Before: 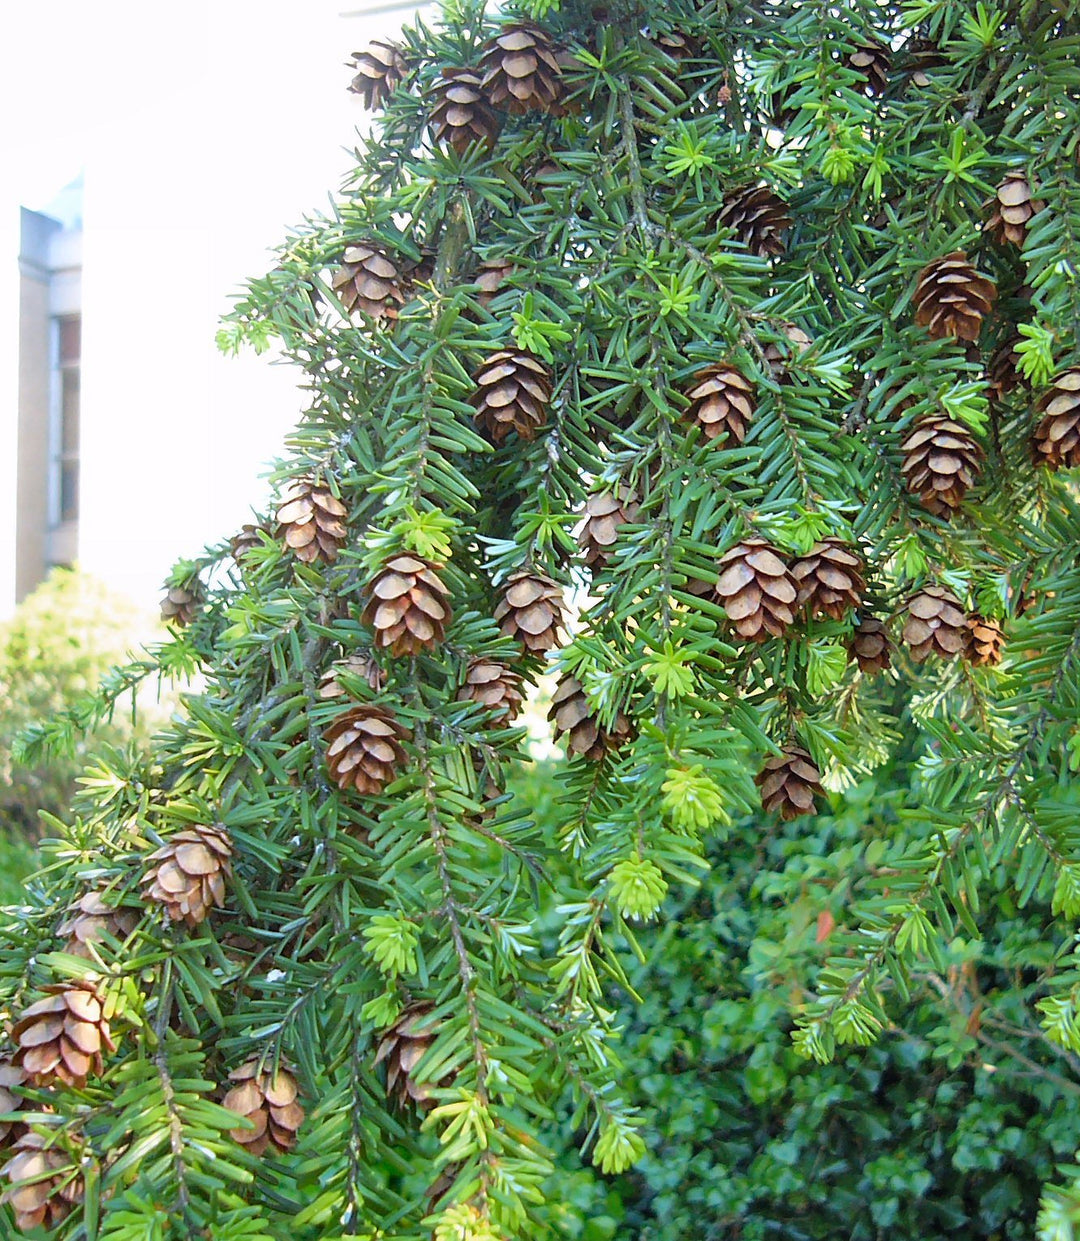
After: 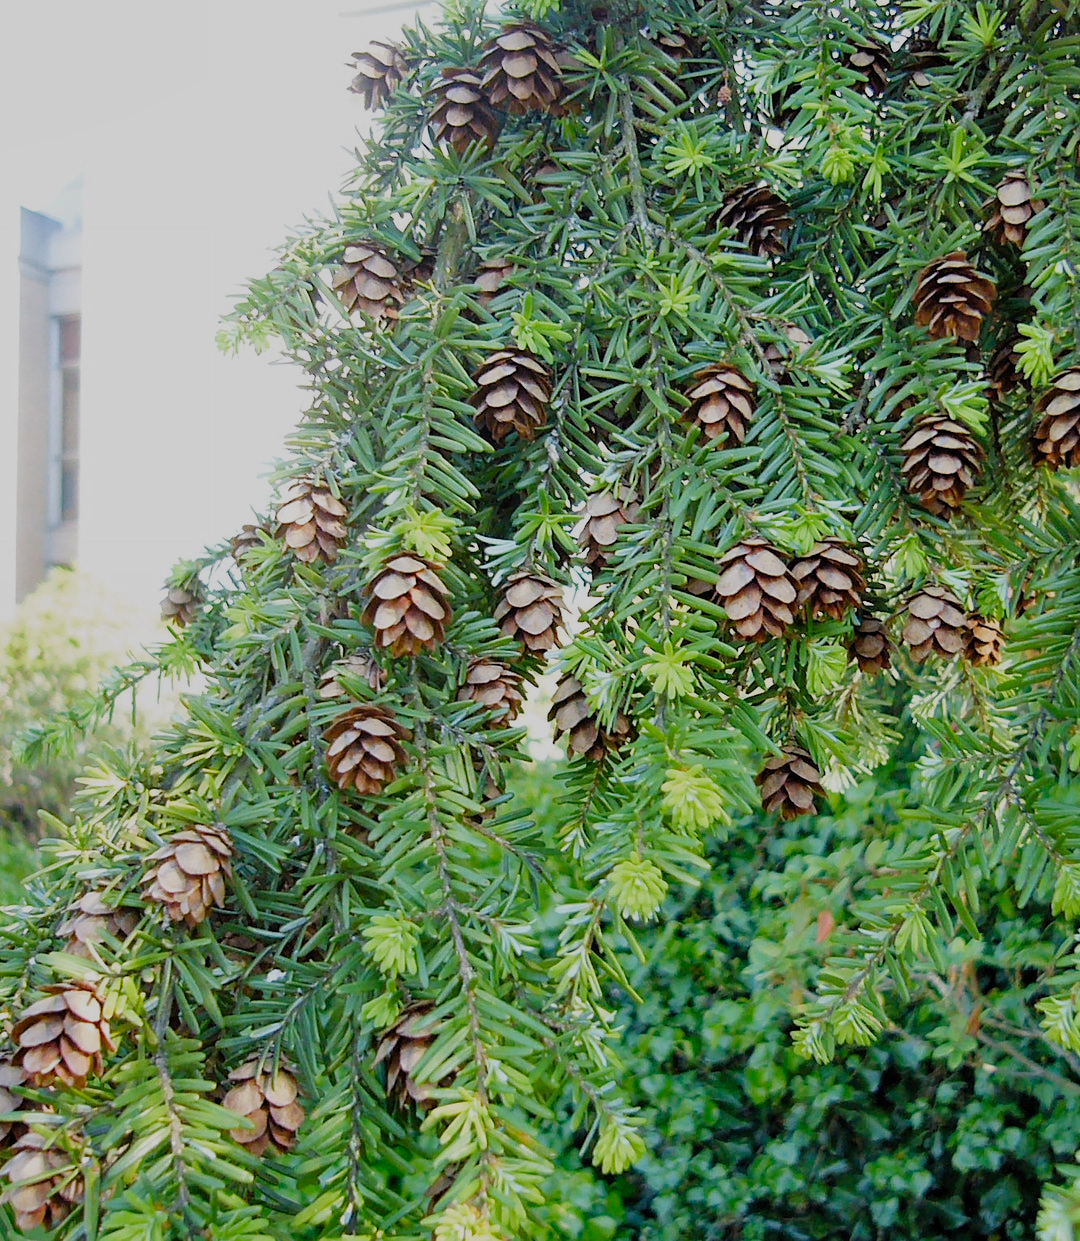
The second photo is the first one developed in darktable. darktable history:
filmic rgb: black relative exposure -7.11 EV, white relative exposure 5.36 EV, hardness 3.03, preserve chrominance no, color science v3 (2019), use custom middle-gray values true
